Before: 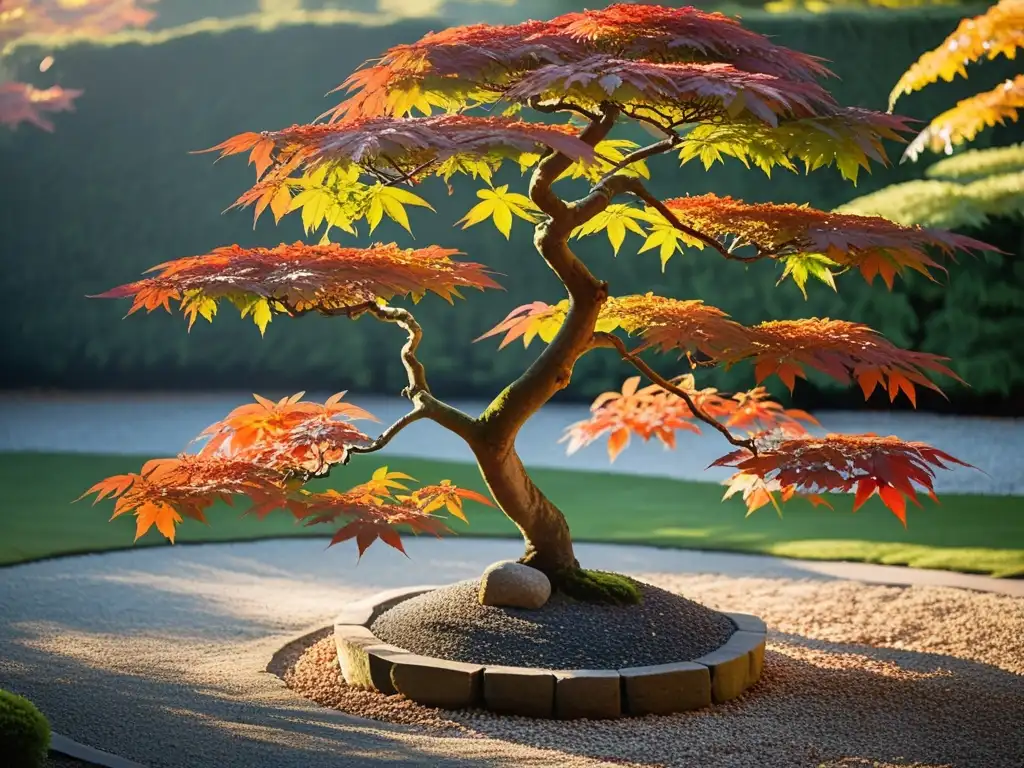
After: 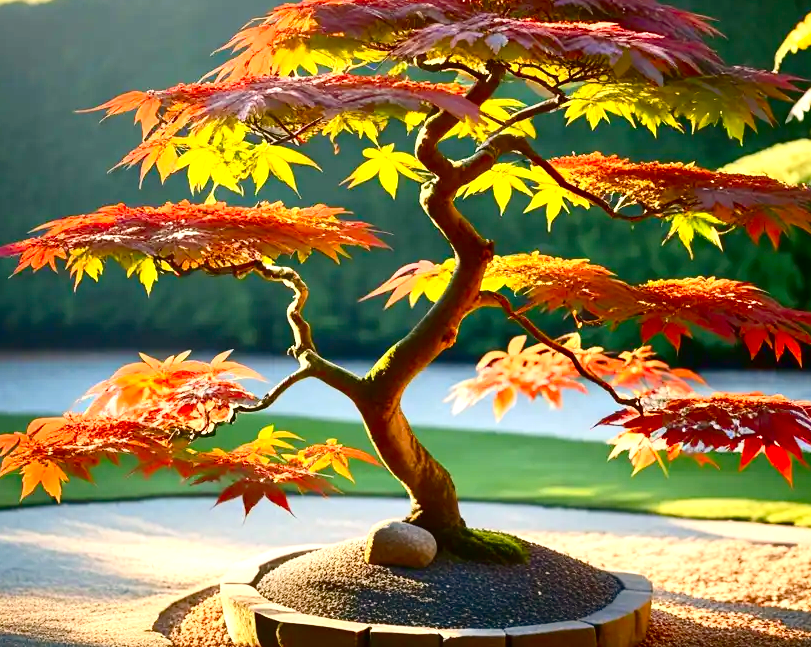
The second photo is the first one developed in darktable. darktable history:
color balance rgb: shadows lift › chroma 1%, shadows lift › hue 113°, highlights gain › chroma 0.2%, highlights gain › hue 333°, perceptual saturation grading › global saturation 20%, perceptual saturation grading › highlights -25%, perceptual saturation grading › shadows 25%, contrast -10%
crop: left 11.225%, top 5.381%, right 9.565%, bottom 10.314%
contrast brightness saturation: contrast 0.19, brightness -0.11, saturation 0.21
color calibration: x 0.334, y 0.349, temperature 5426 K
exposure: black level correction 0, exposure 1 EV, compensate exposure bias true, compensate highlight preservation false
